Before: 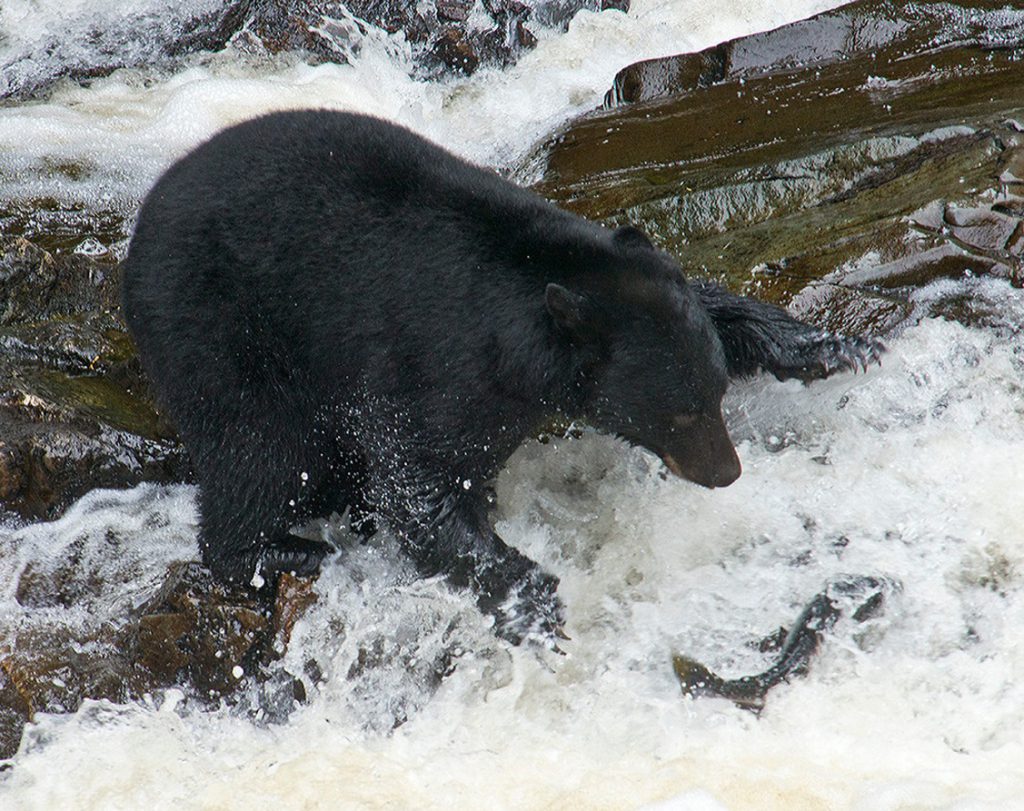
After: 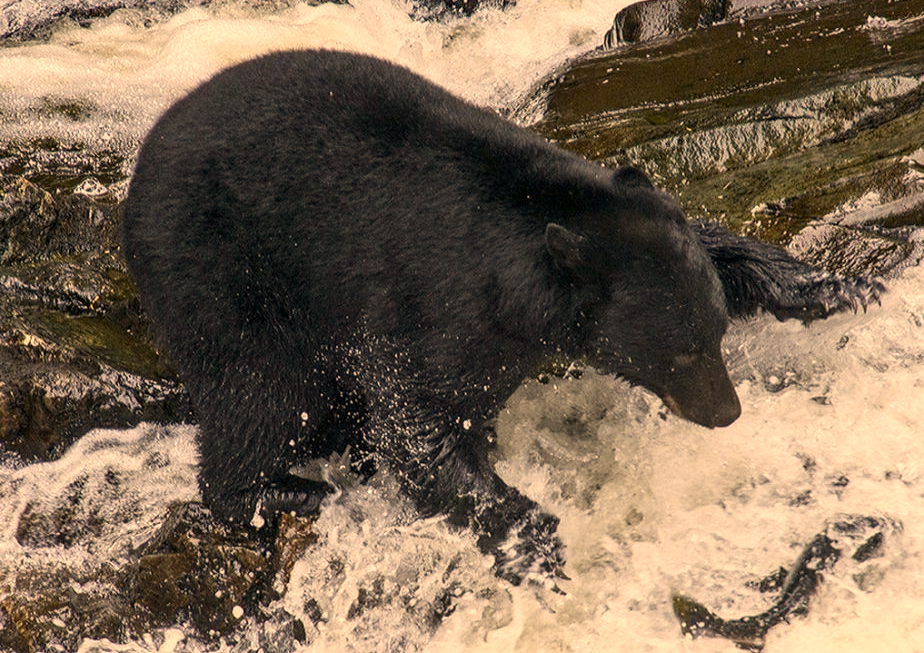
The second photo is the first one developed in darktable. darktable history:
local contrast: detail 130%
contrast brightness saturation: contrast 0.11, saturation -0.17
color correction: highlights a* 15, highlights b* 31.55
crop: top 7.49%, right 9.717%, bottom 11.943%
